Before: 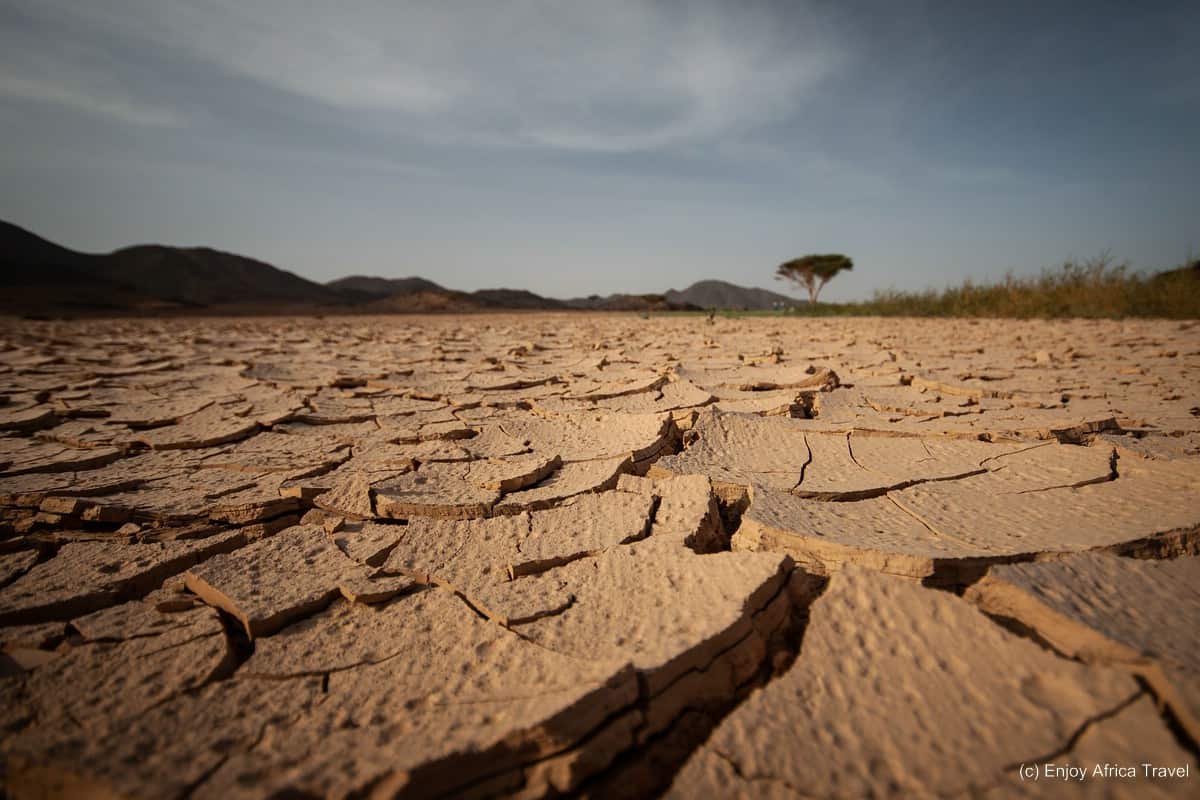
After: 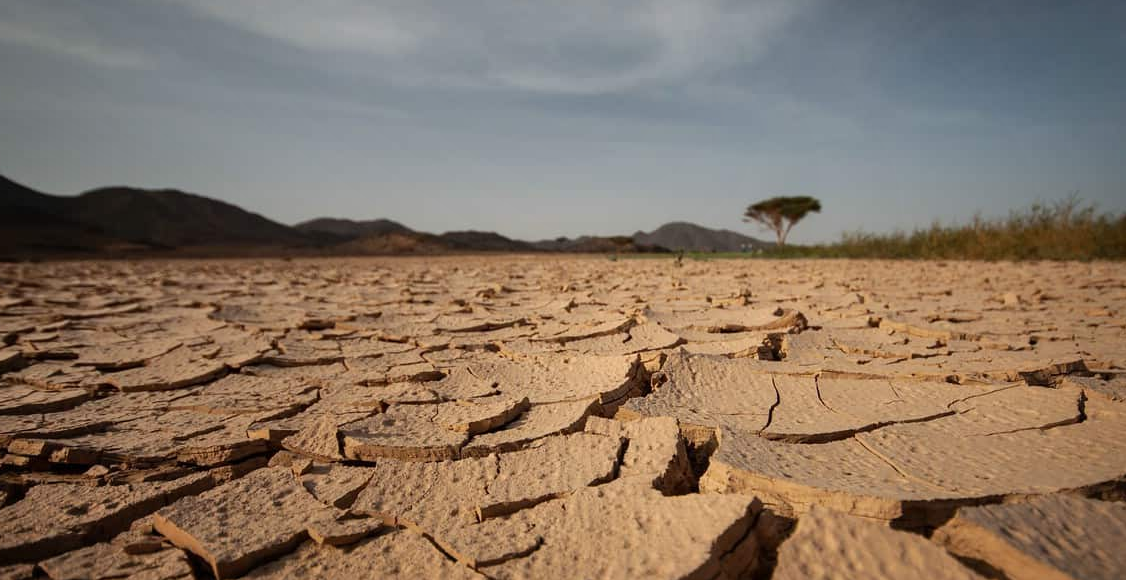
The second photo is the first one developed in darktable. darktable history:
crop: left 2.737%, top 7.287%, right 3.421%, bottom 20.179%
shadows and highlights: low approximation 0.01, soften with gaussian
